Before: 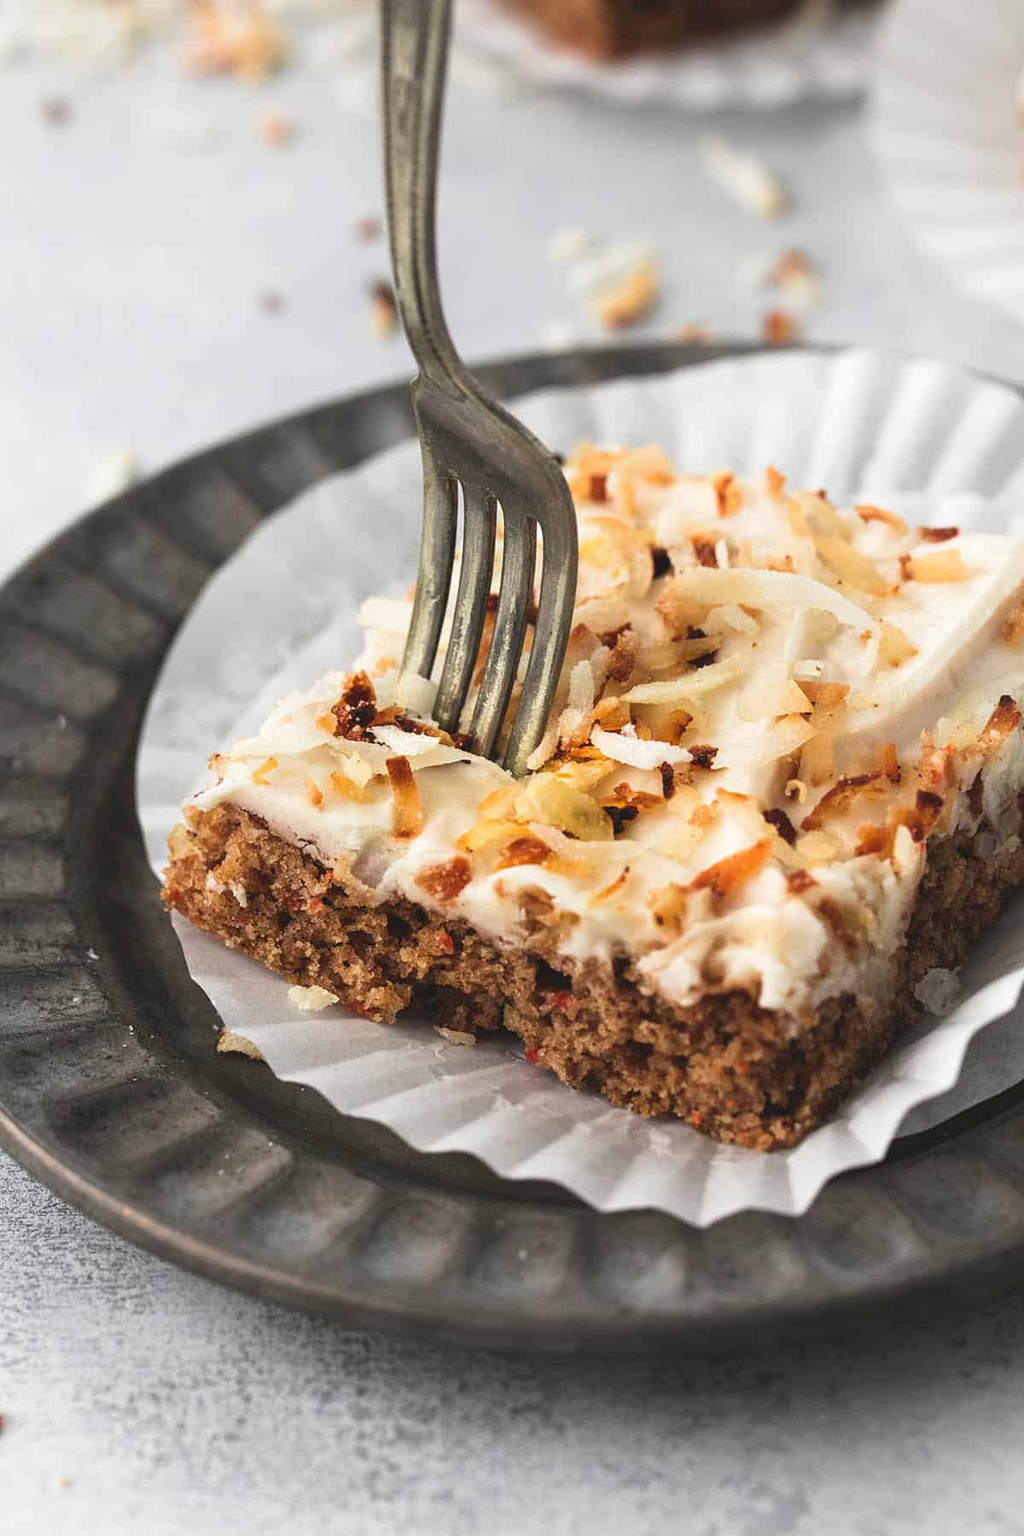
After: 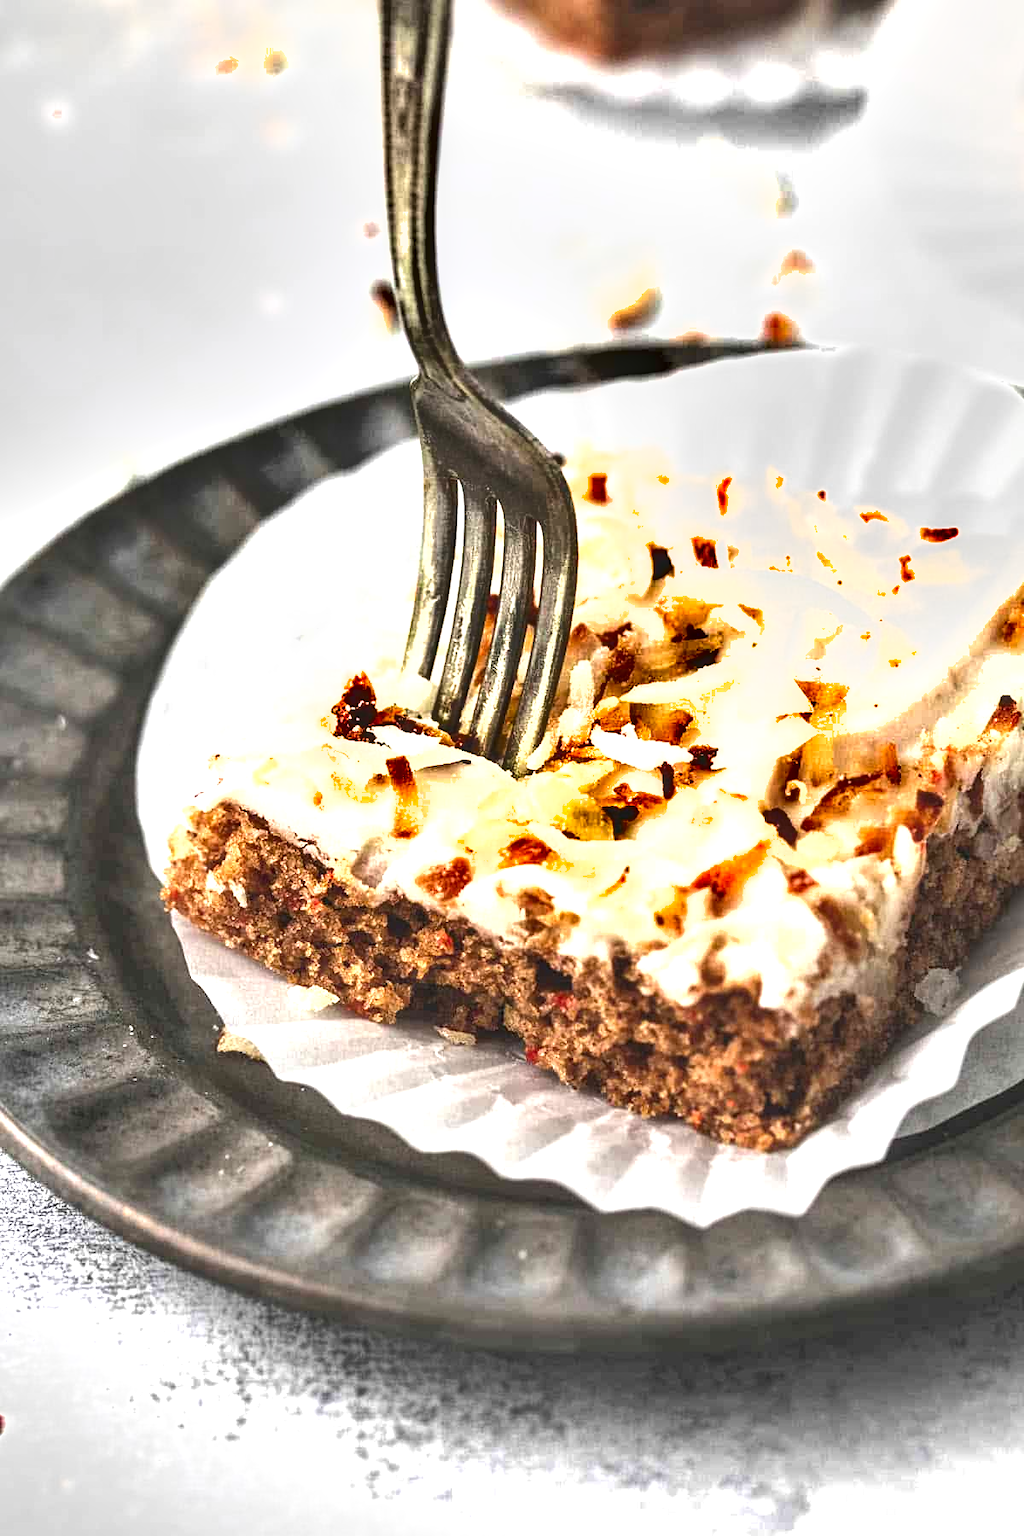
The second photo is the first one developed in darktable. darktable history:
local contrast: detail 130%
exposure: exposure 1.15 EV, compensate highlight preservation false
shadows and highlights: soften with gaussian
